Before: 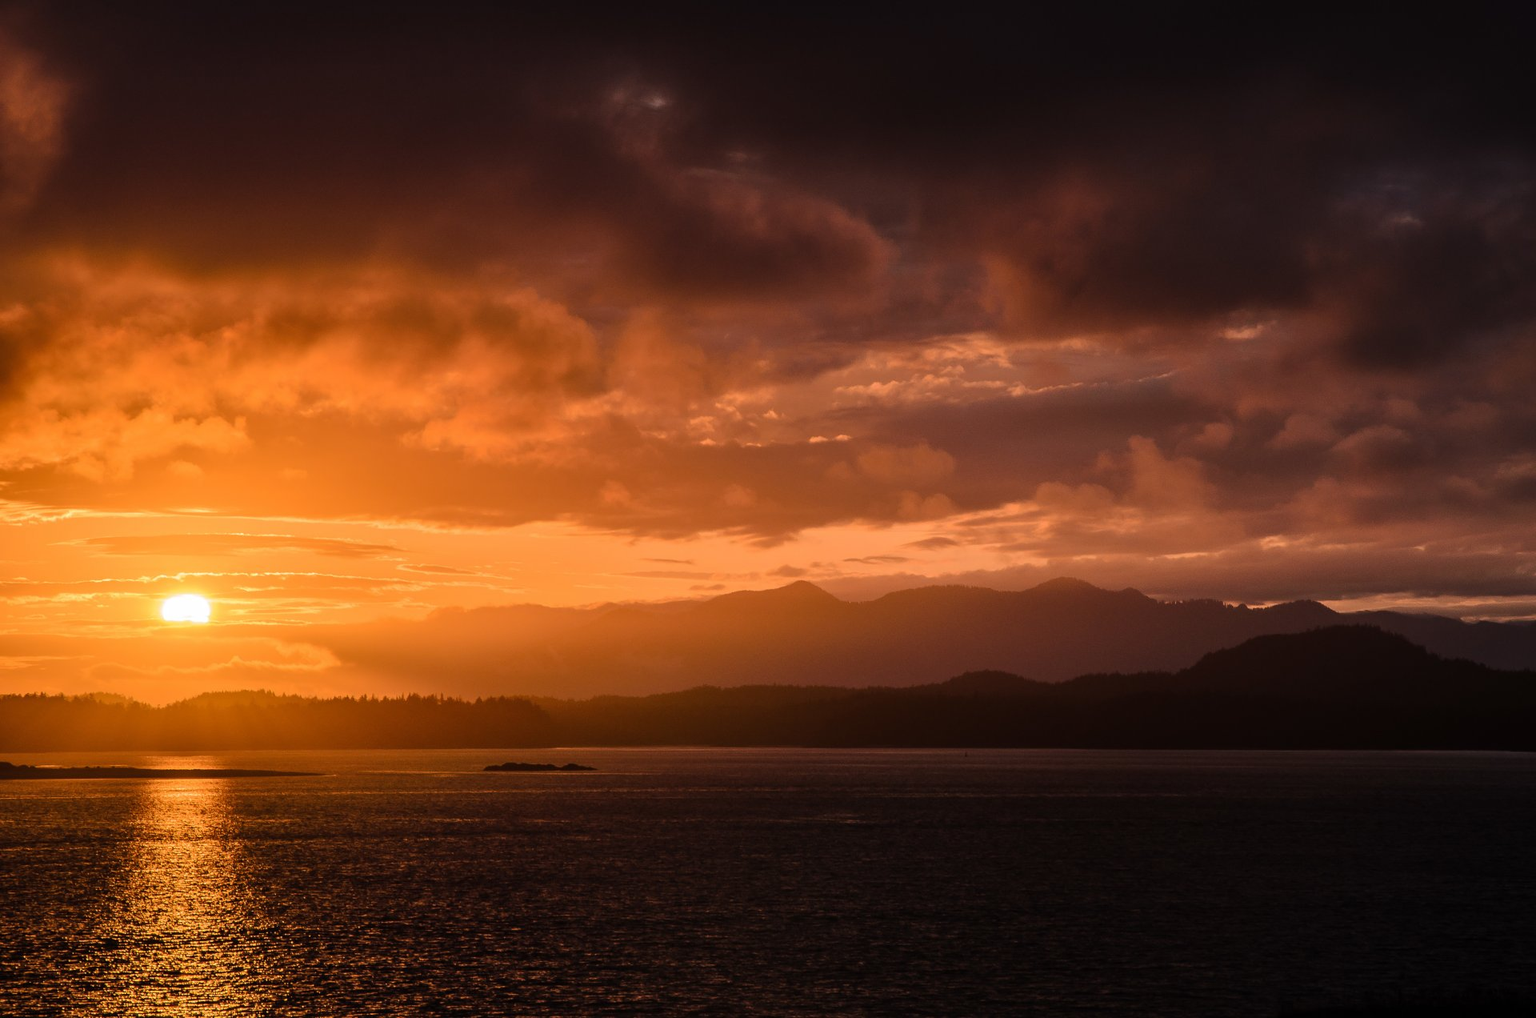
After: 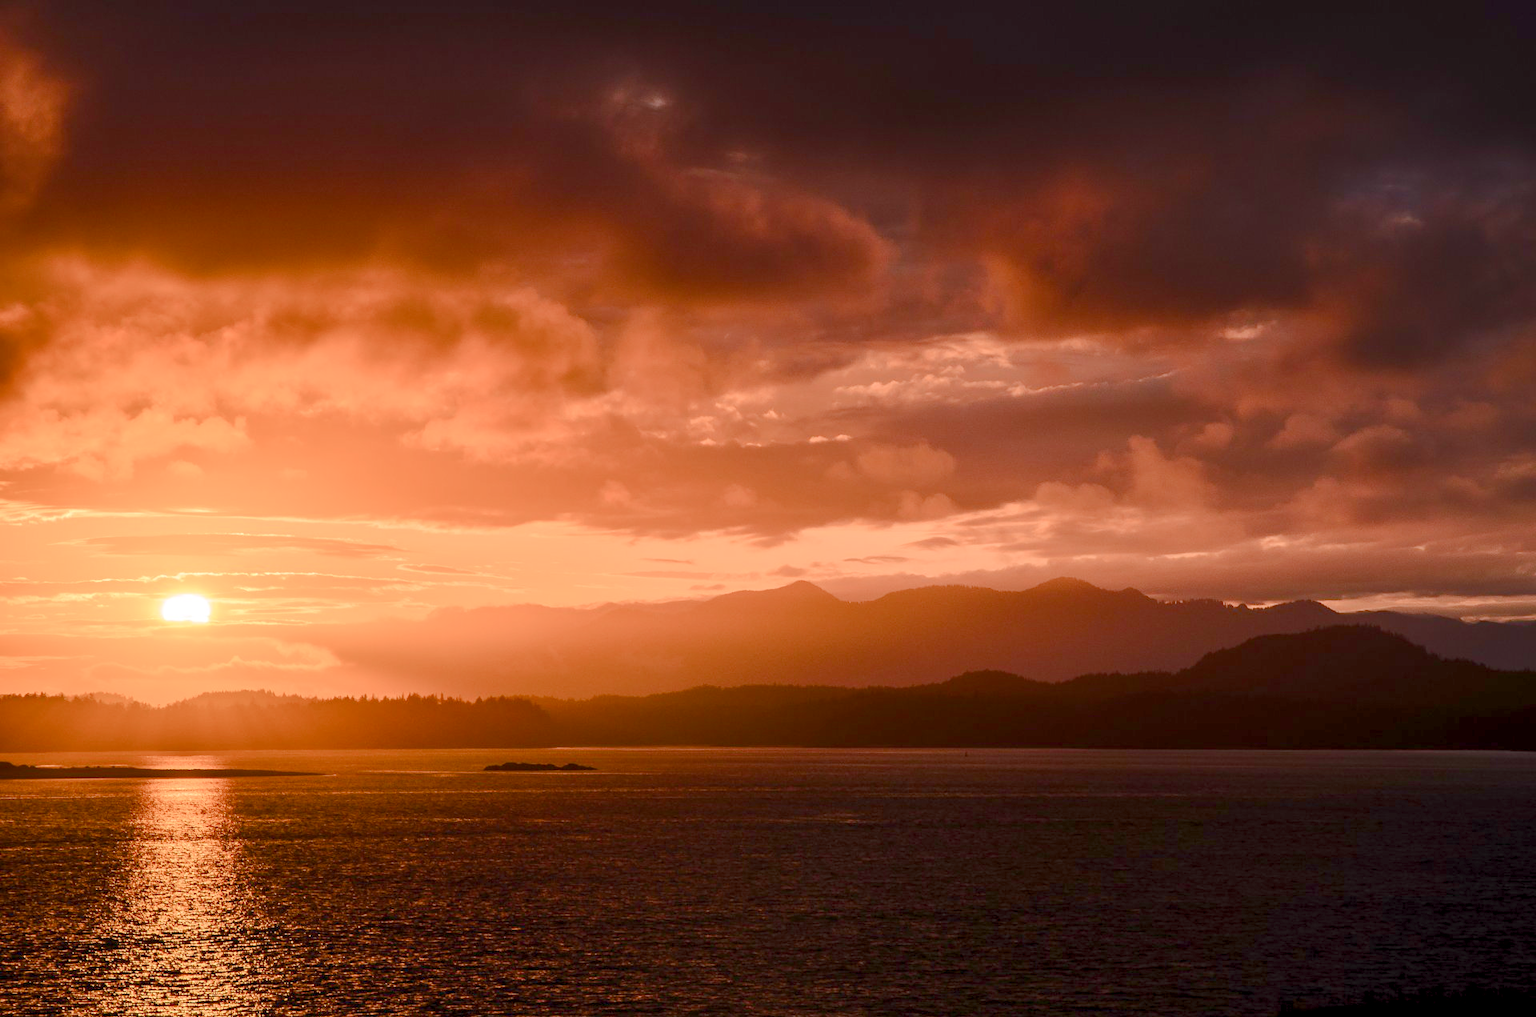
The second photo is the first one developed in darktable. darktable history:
exposure: black level correction 0.001, exposure 0.675 EV, compensate highlight preservation false
color balance rgb: shadows lift › chroma 1%, shadows lift › hue 113°, highlights gain › chroma 0.2%, highlights gain › hue 333°, perceptual saturation grading › global saturation 20%, perceptual saturation grading › highlights -50%, perceptual saturation grading › shadows 25%, contrast -30%
tone equalizer: -8 EV -0.417 EV, -7 EV -0.389 EV, -6 EV -0.333 EV, -5 EV -0.222 EV, -3 EV 0.222 EV, -2 EV 0.333 EV, -1 EV 0.389 EV, +0 EV 0.417 EV, edges refinement/feathering 500, mask exposure compensation -1.57 EV, preserve details no
